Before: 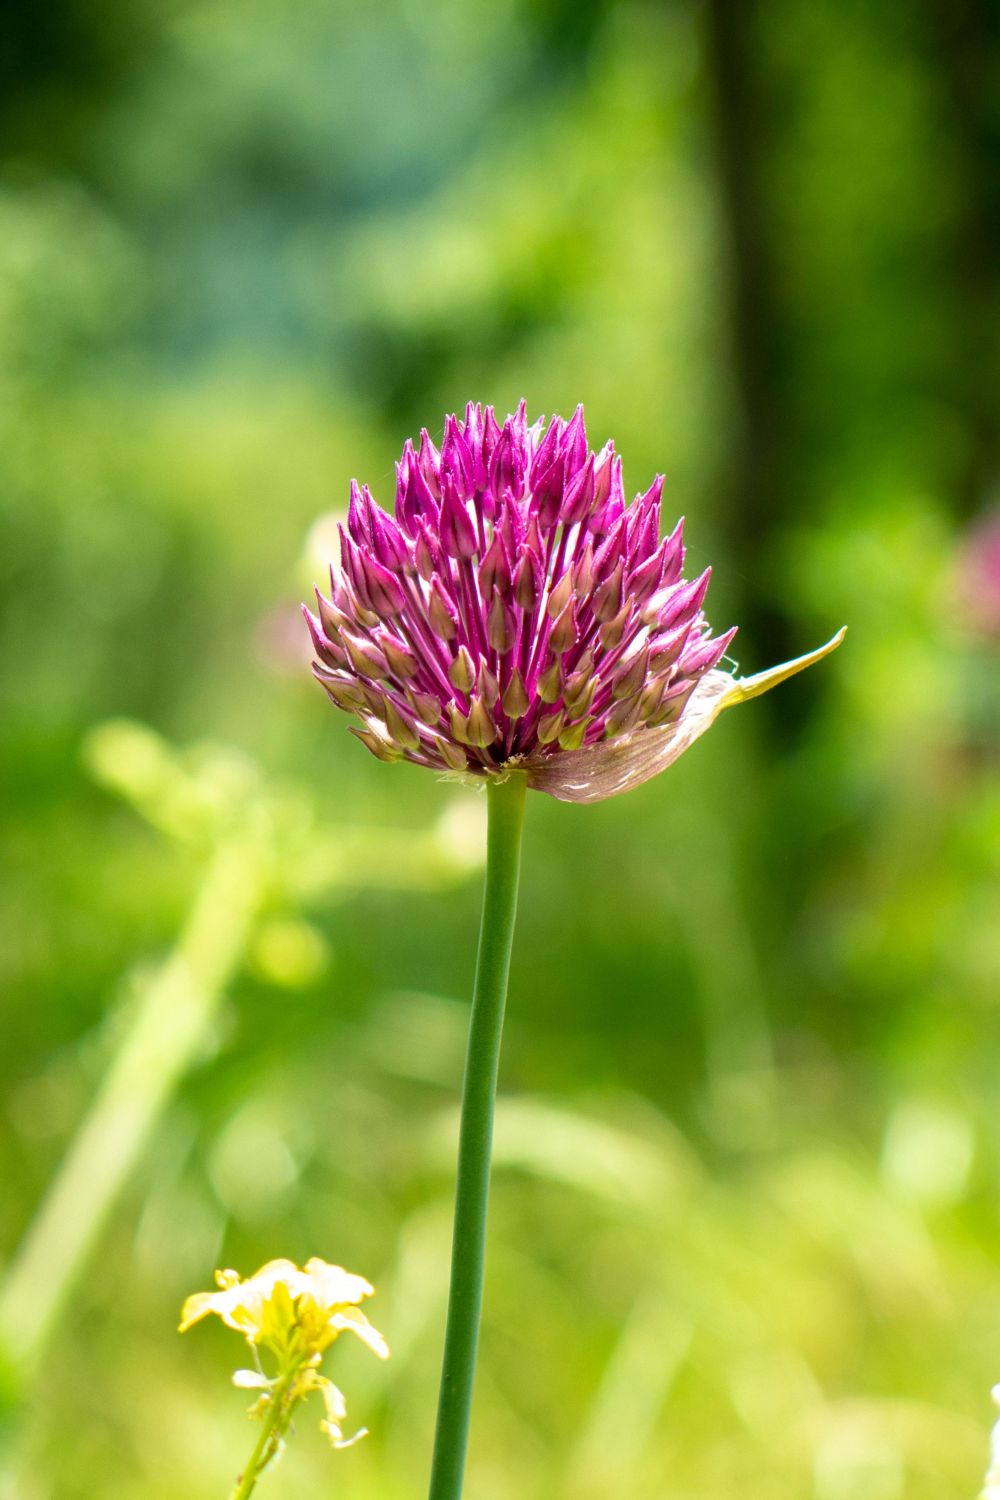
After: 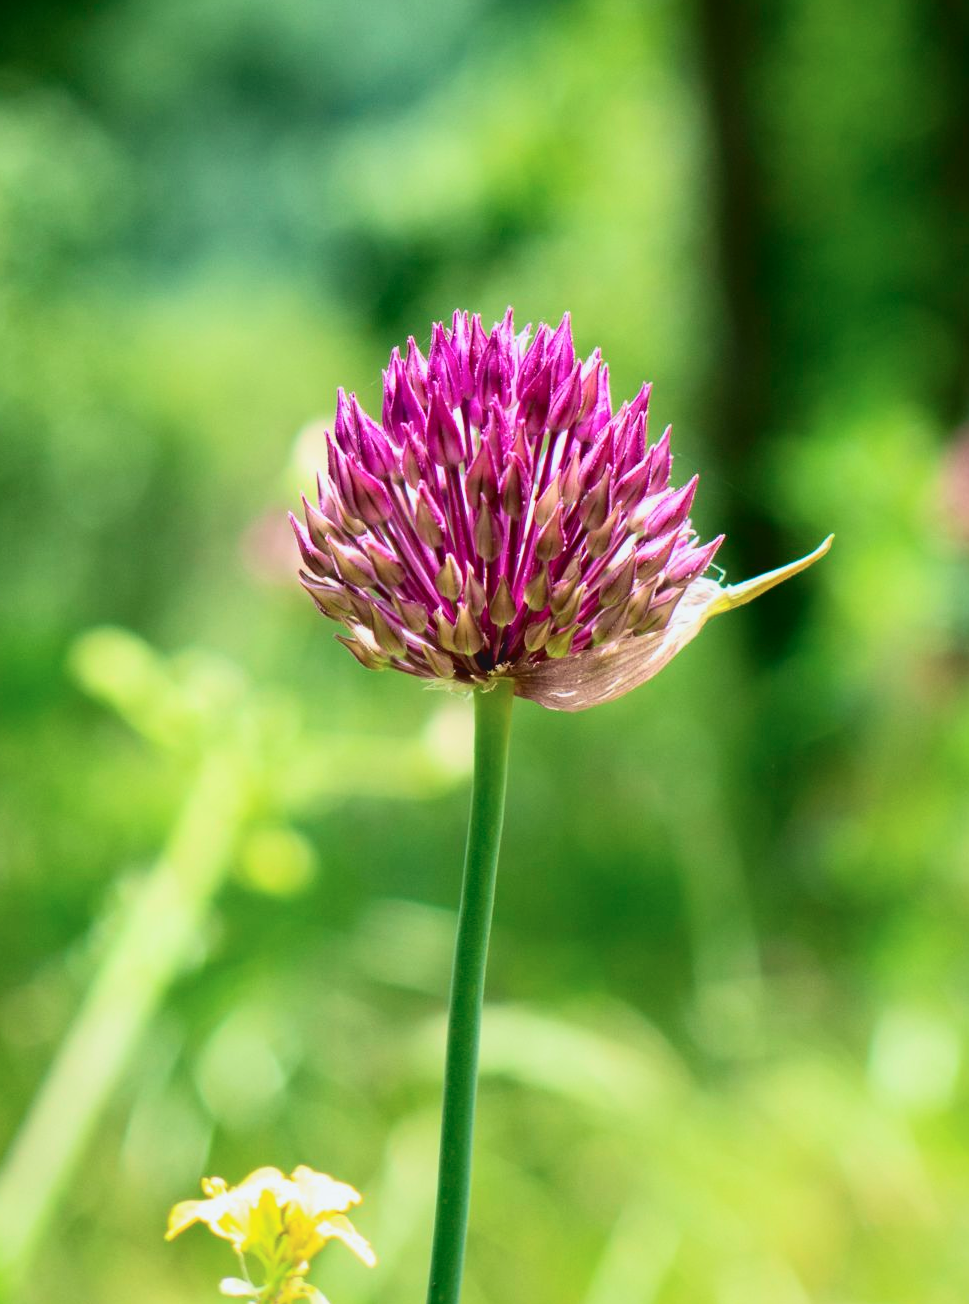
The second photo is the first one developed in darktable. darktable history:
crop: left 1.303%, top 6.172%, right 1.742%, bottom 6.876%
tone curve: curves: ch0 [(0, 0.047) (0.15, 0.127) (0.46, 0.466) (0.751, 0.788) (1, 0.961)]; ch1 [(0, 0) (0.43, 0.408) (0.476, 0.469) (0.505, 0.501) (0.553, 0.557) (0.592, 0.58) (0.631, 0.625) (1, 1)]; ch2 [(0, 0) (0.505, 0.495) (0.55, 0.557) (0.583, 0.573) (1, 1)], color space Lab, independent channels, preserve colors none
